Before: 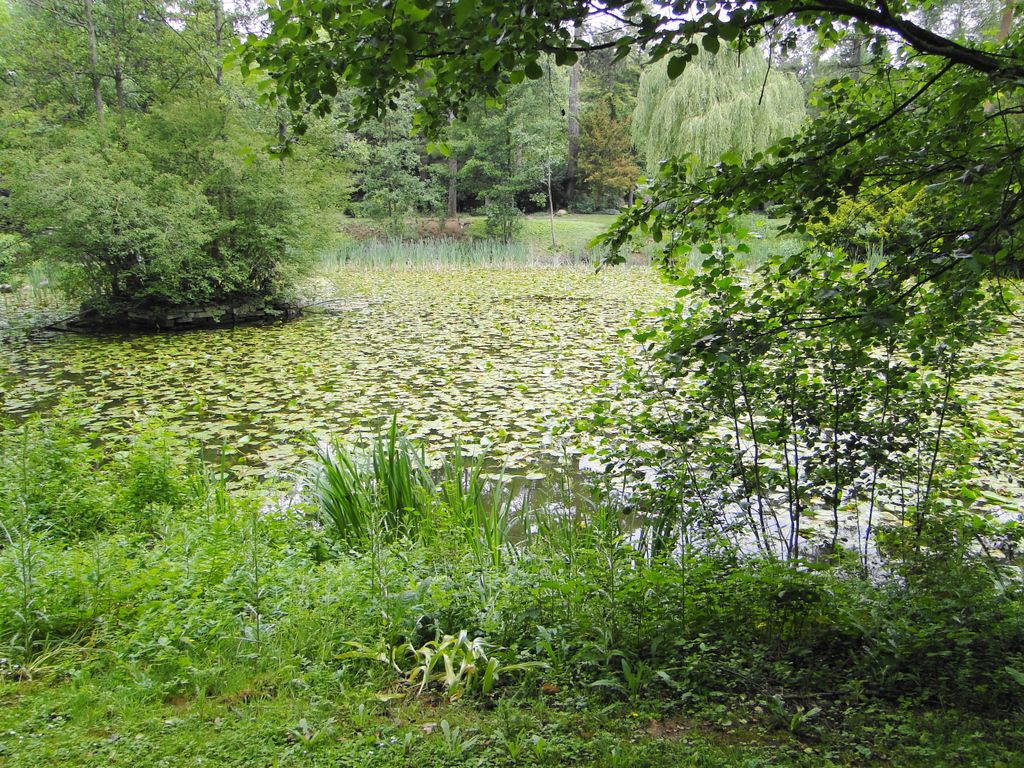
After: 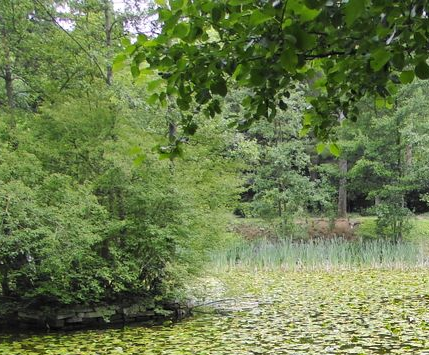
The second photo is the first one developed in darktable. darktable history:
shadows and highlights: shadows 30.63, highlights -63.22, shadows color adjustment 98%, highlights color adjustment 58.61%, soften with gaussian
crop and rotate: left 10.817%, top 0.062%, right 47.194%, bottom 53.626%
